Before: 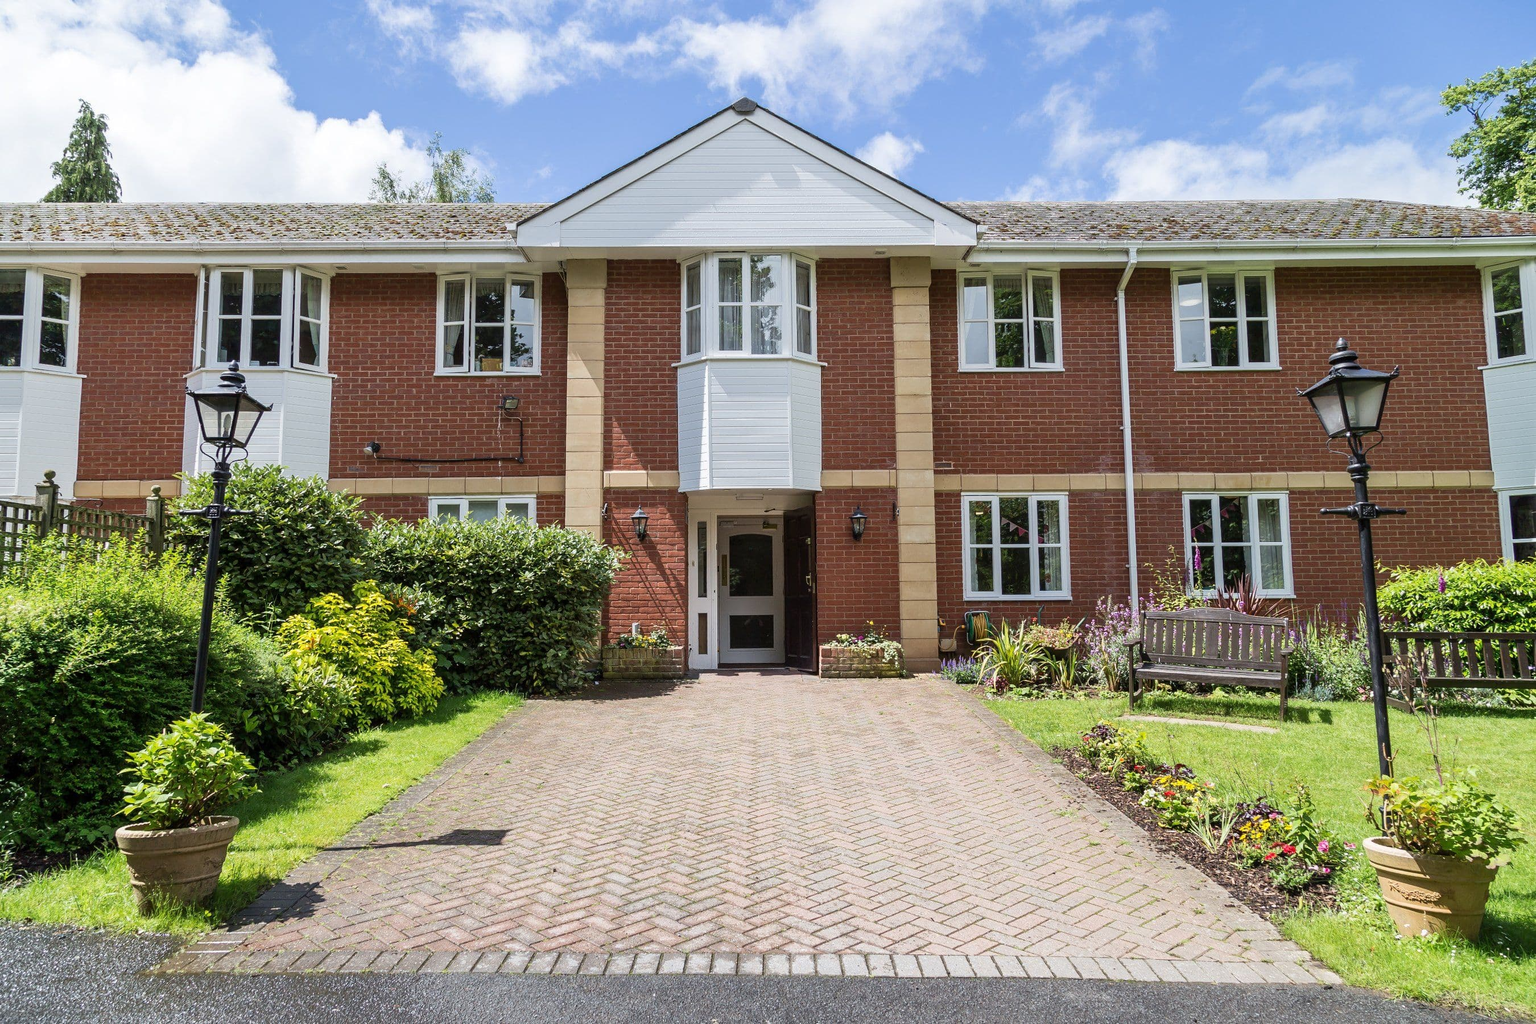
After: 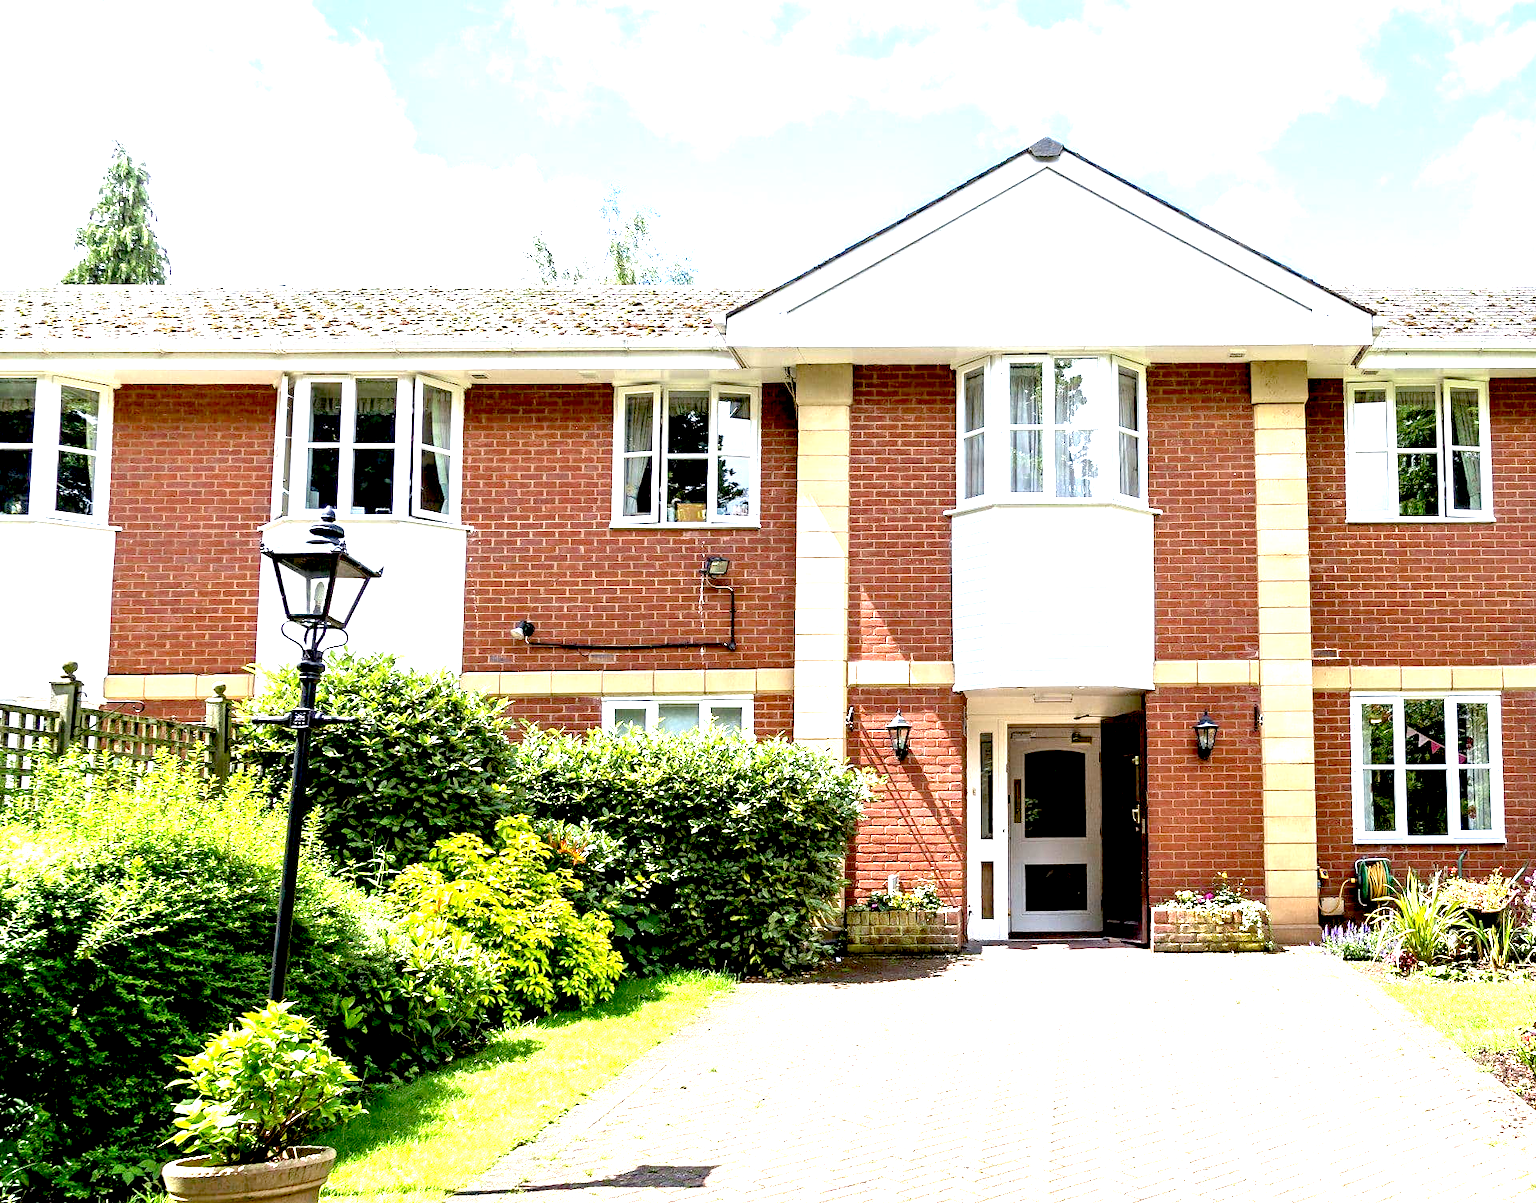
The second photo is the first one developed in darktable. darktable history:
crop: right 28.783%, bottom 16.315%
exposure: black level correction 0.016, exposure 1.796 EV, compensate exposure bias true, compensate highlight preservation false
